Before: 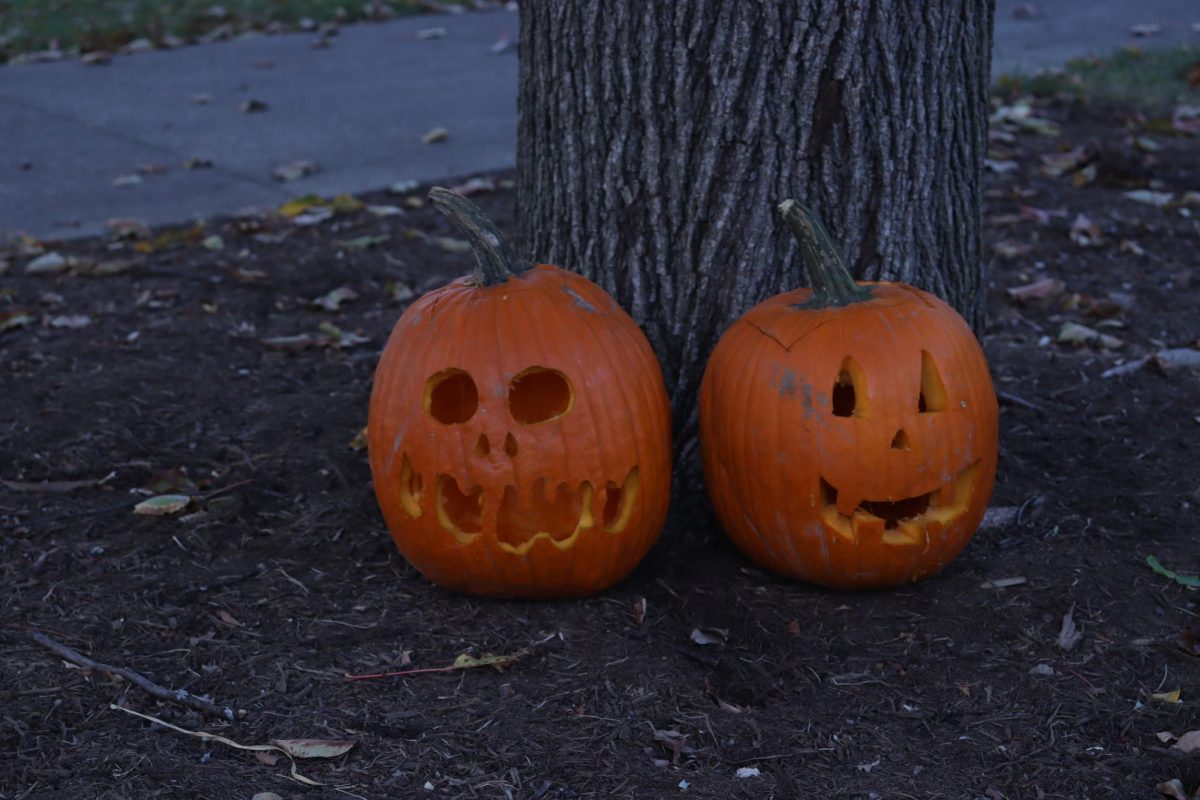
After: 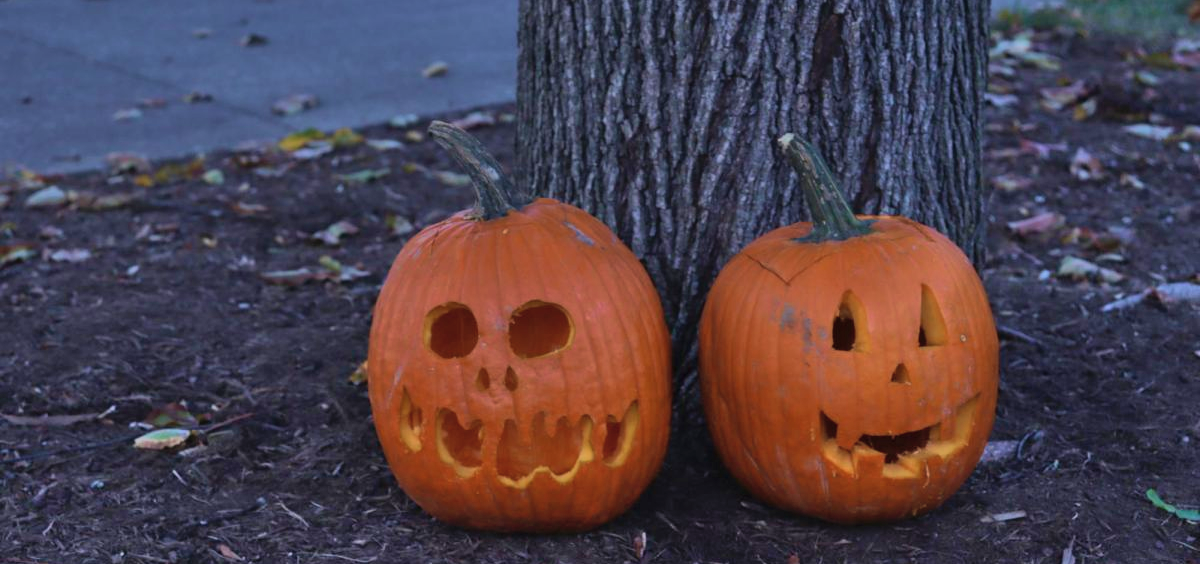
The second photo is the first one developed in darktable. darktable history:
shadows and highlights: shadows 51.94, highlights -28.59, soften with gaussian
crop and rotate: top 8.25%, bottom 21.128%
contrast brightness saturation: contrast 0.048, brightness 0.062, saturation 0.014
velvia: strength 44.93%
